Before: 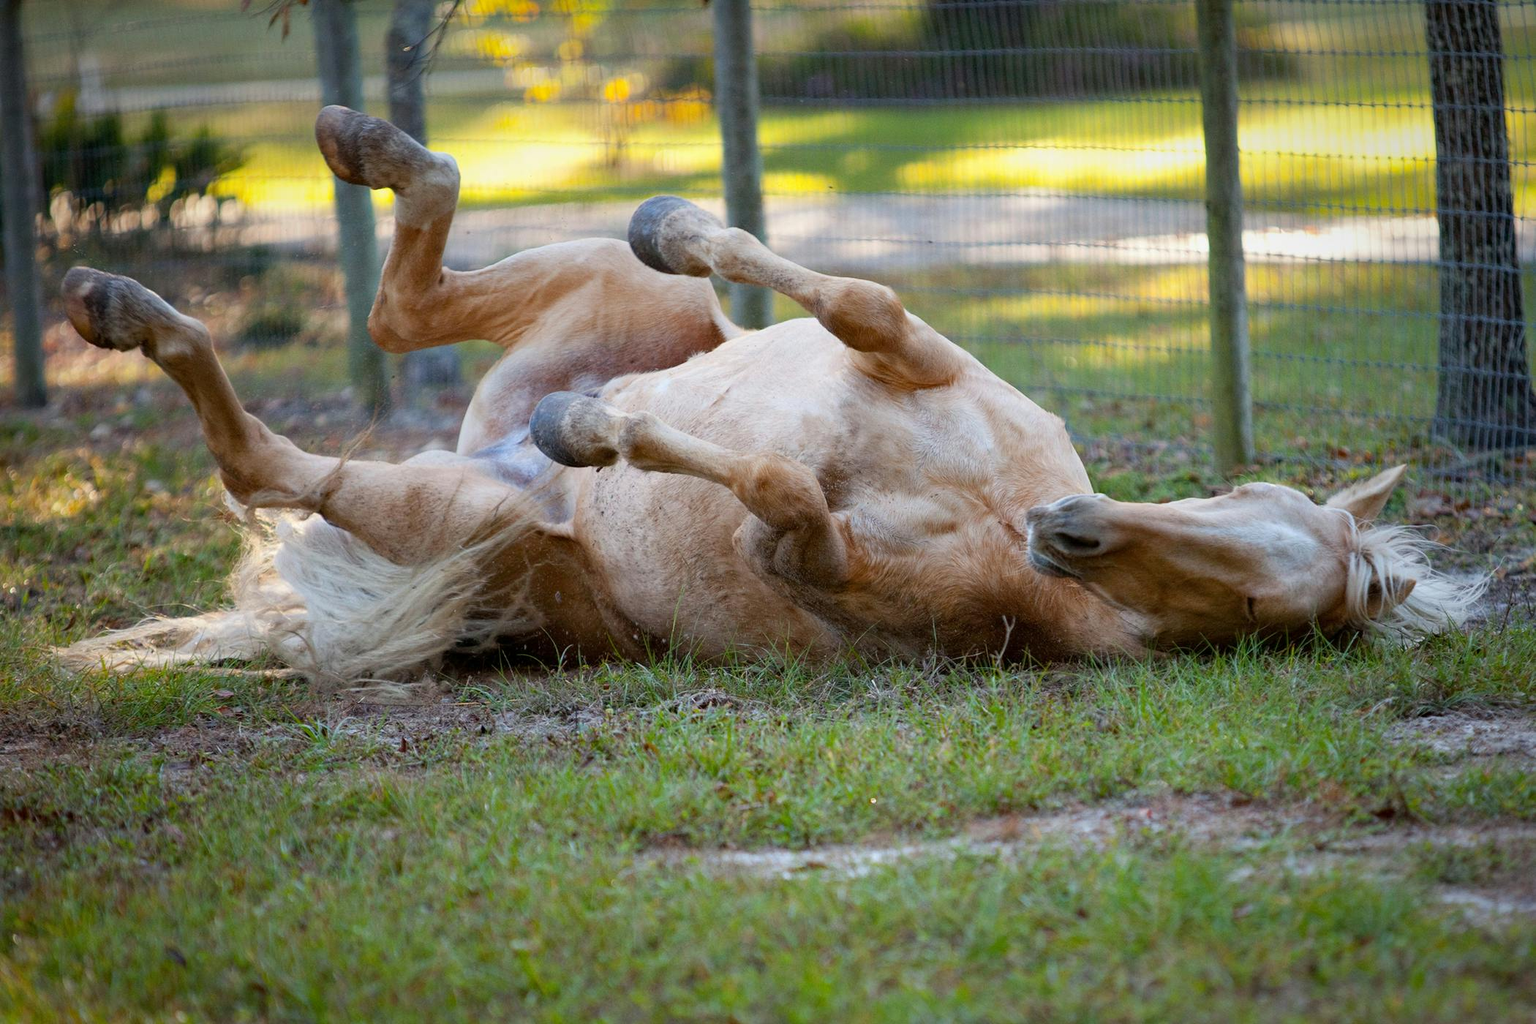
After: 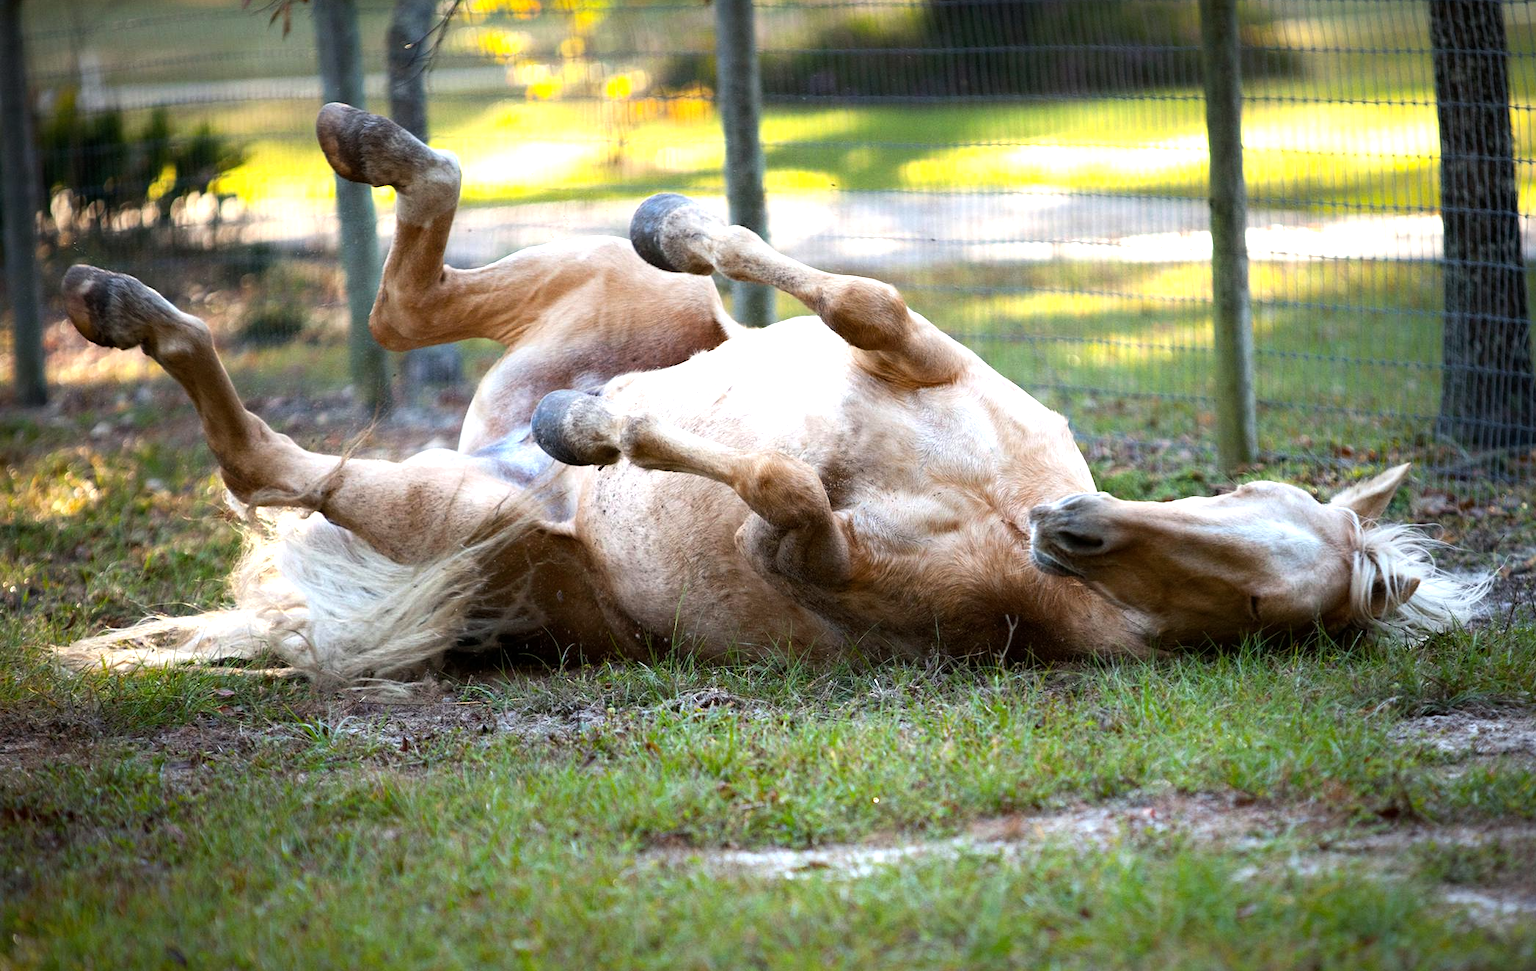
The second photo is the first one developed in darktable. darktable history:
crop: top 0.316%, right 0.261%, bottom 5.043%
tone equalizer: -8 EV -1.11 EV, -7 EV -0.981 EV, -6 EV -0.88 EV, -5 EV -0.555 EV, -3 EV 0.592 EV, -2 EV 0.85 EV, -1 EV 1 EV, +0 EV 1.06 EV, edges refinement/feathering 500, mask exposure compensation -1.57 EV, preserve details guided filter
